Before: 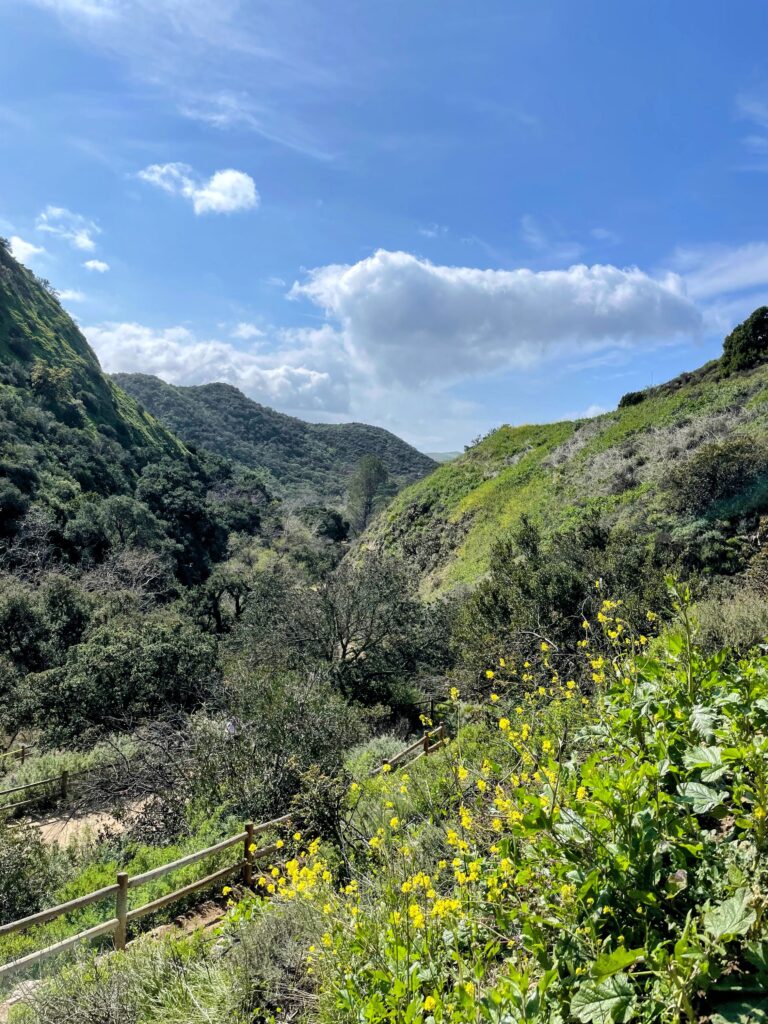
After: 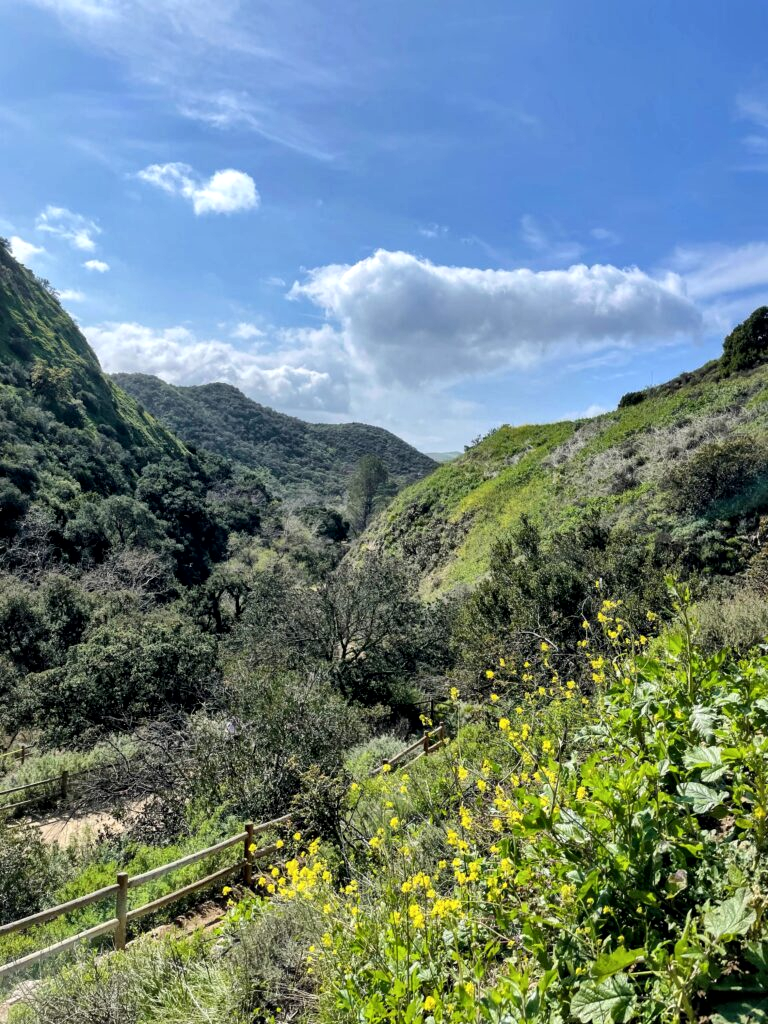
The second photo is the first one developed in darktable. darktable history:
local contrast: mode bilateral grid, contrast 20, coarseness 49, detail 132%, midtone range 0.2
